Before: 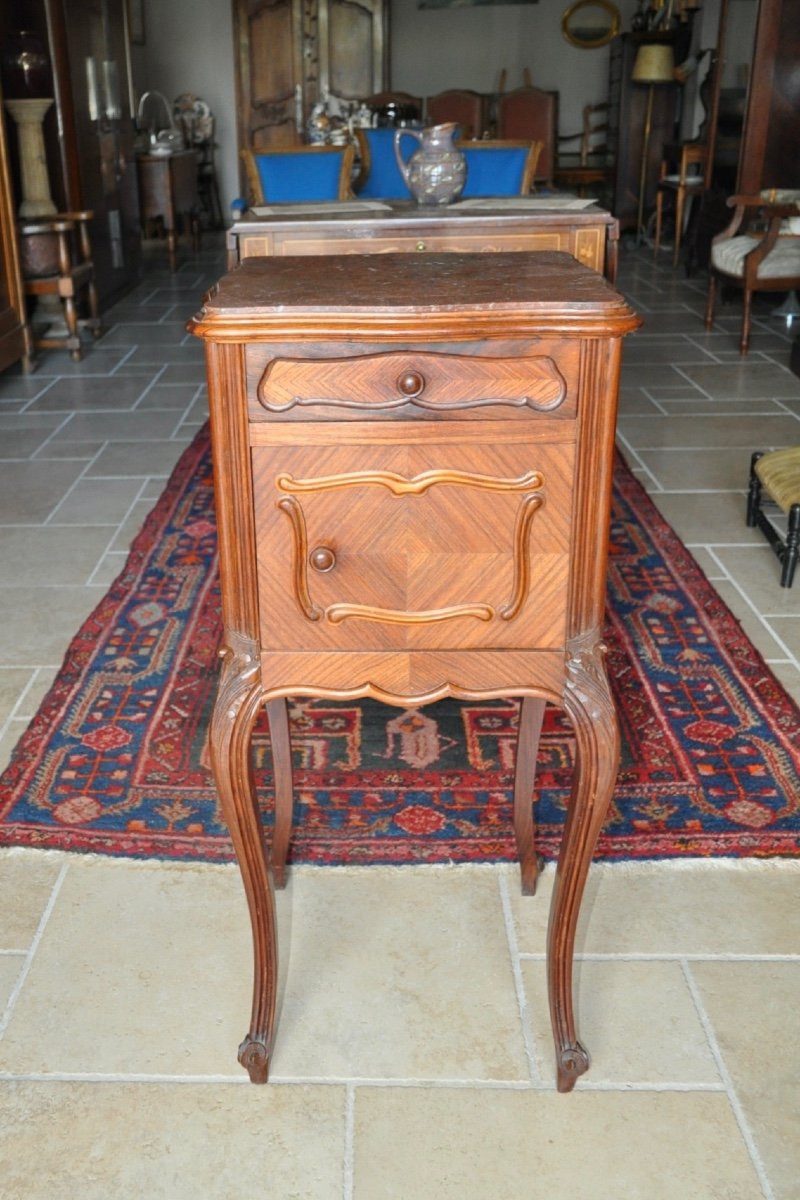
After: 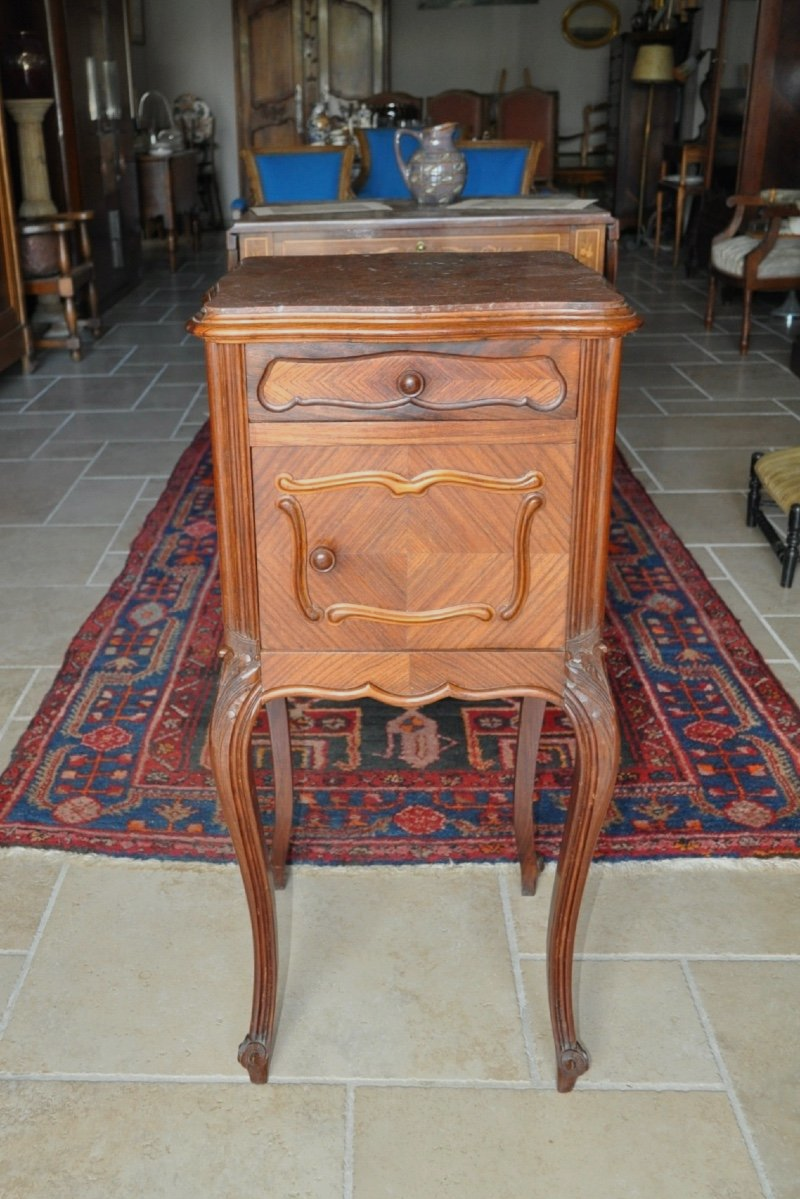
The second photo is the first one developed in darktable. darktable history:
crop: bottom 0.064%
exposure: exposure -0.348 EV, compensate exposure bias true, compensate highlight preservation false
